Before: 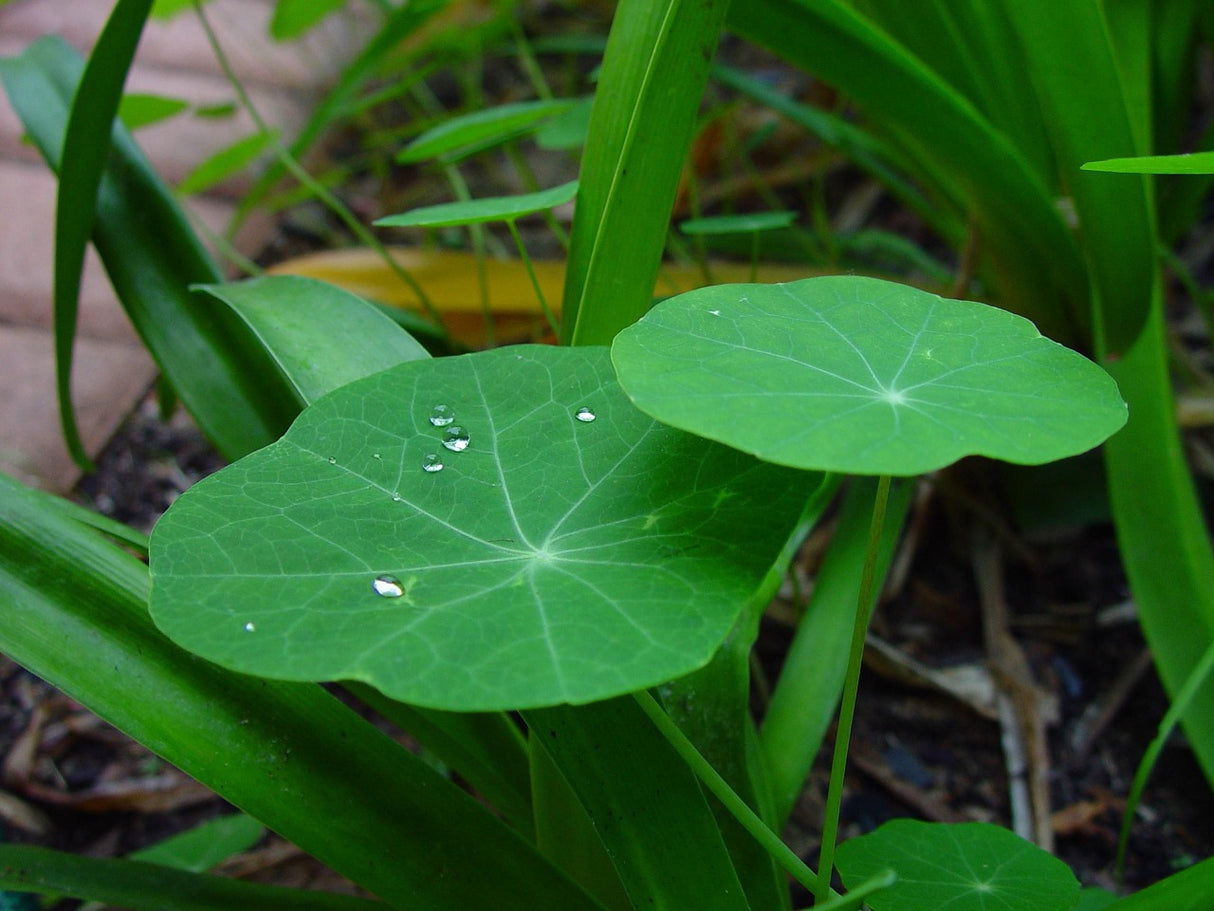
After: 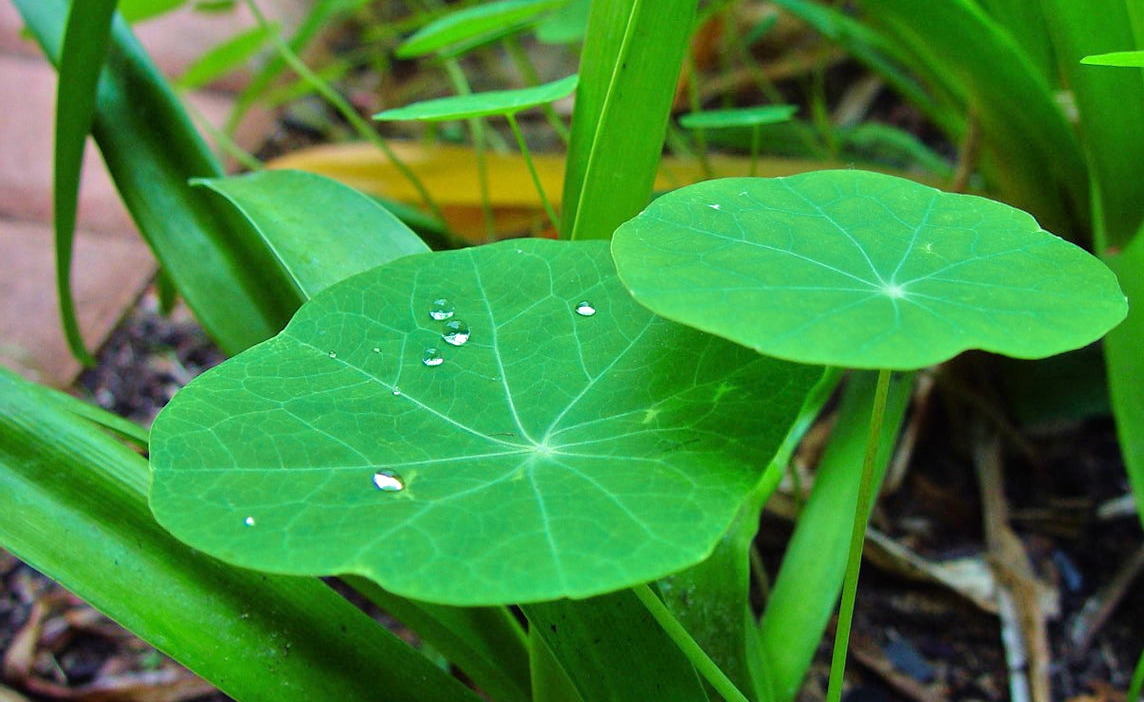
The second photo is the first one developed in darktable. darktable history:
crop and rotate: angle 0.03°, top 11.643%, right 5.651%, bottom 11.189%
velvia: strength 36.57%
tone equalizer: -7 EV 0.15 EV, -6 EV 0.6 EV, -5 EV 1.15 EV, -4 EV 1.33 EV, -3 EV 1.15 EV, -2 EV 0.6 EV, -1 EV 0.15 EV, mask exposure compensation -0.5 EV
